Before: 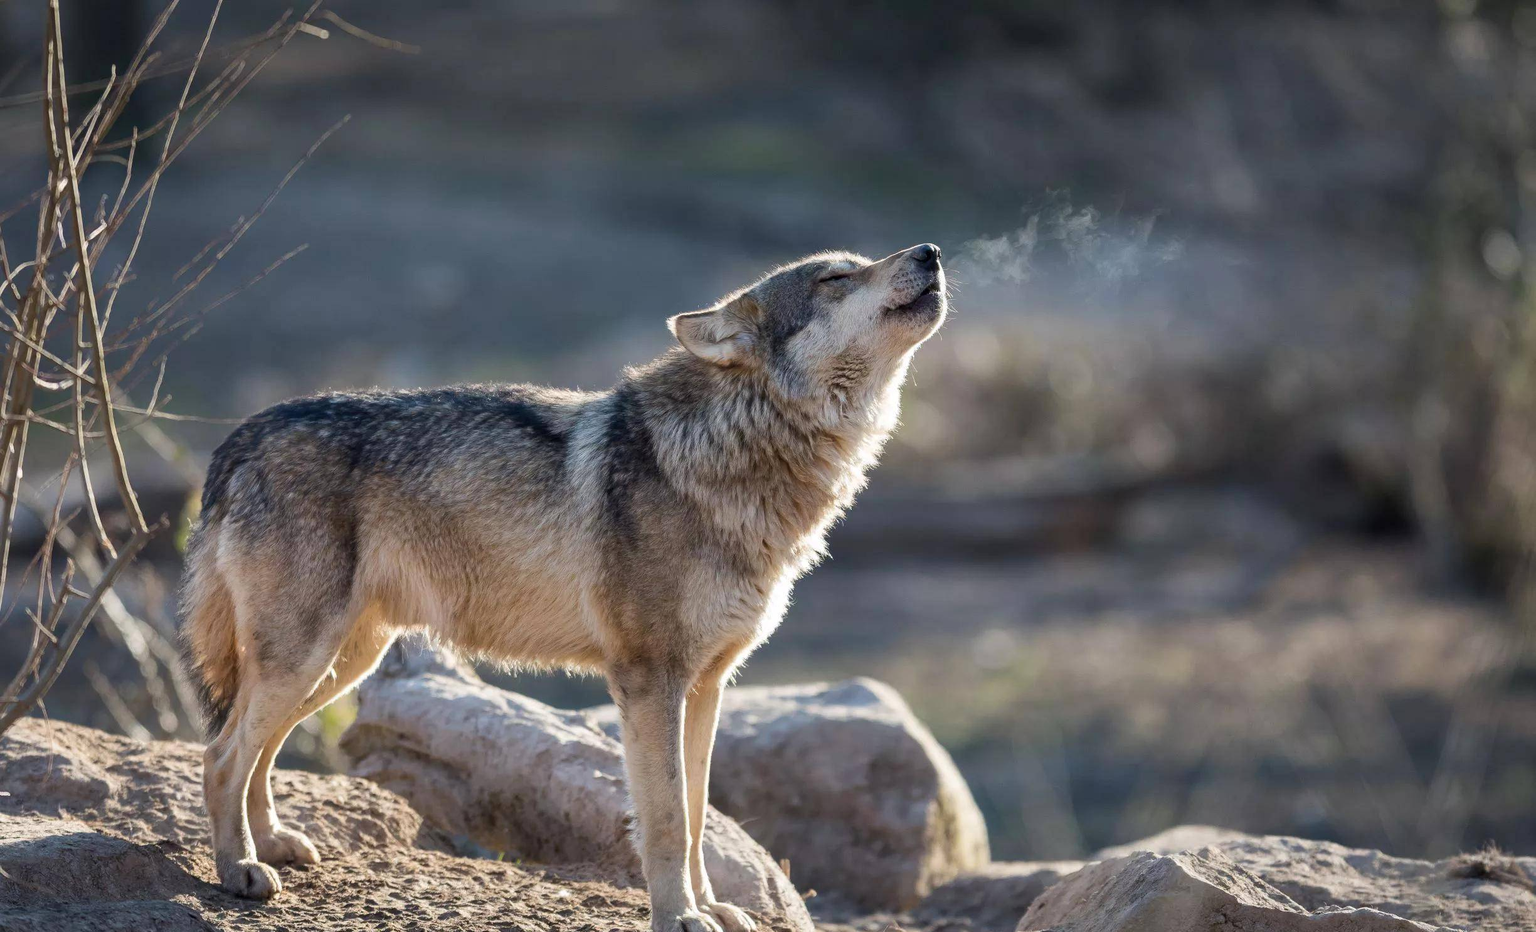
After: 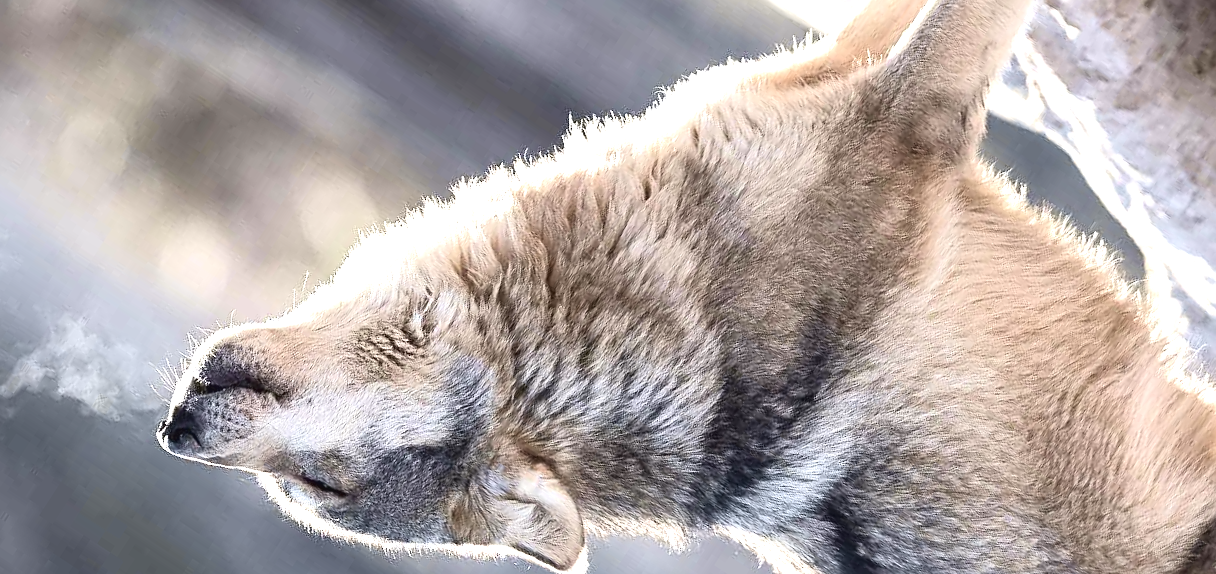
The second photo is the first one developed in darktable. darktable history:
color correction: highlights b* -0.054, saturation 0.573
crop and rotate: angle 146.79°, left 9.157%, top 15.685%, right 4.429%, bottom 17.088%
exposure: black level correction 0, exposure 1.2 EV, compensate highlight preservation false
sharpen: on, module defaults
tone curve: curves: ch0 [(0, 0.036) (0.119, 0.115) (0.461, 0.479) (0.715, 0.767) (0.817, 0.865) (1, 0.998)]; ch1 [(0, 0) (0.377, 0.416) (0.44, 0.478) (0.487, 0.498) (0.514, 0.525) (0.538, 0.552) (0.67, 0.688) (1, 1)]; ch2 [(0, 0) (0.38, 0.405) (0.463, 0.445) (0.492, 0.486) (0.524, 0.541) (0.578, 0.59) (0.653, 0.658) (1, 1)], color space Lab, independent channels, preserve colors none
